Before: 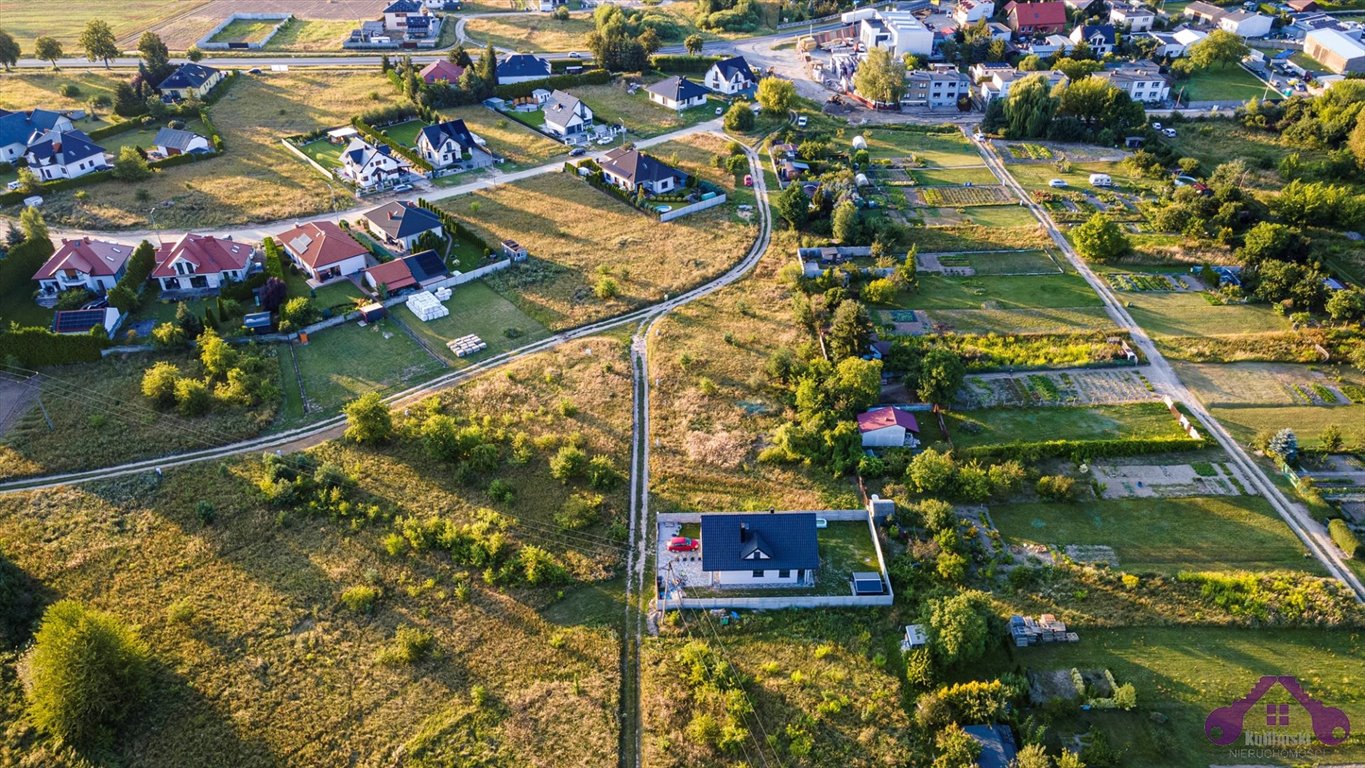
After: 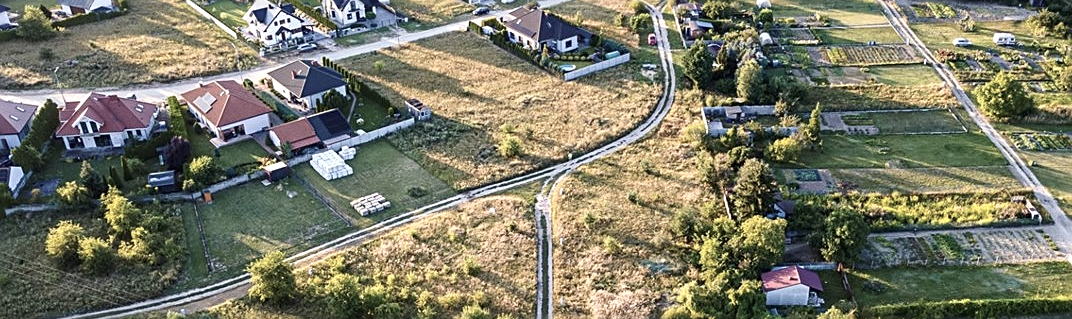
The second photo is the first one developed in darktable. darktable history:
contrast brightness saturation: contrast 0.1, saturation -0.36
crop: left 7.036%, top 18.398%, right 14.379%, bottom 40.043%
exposure: exposure 0.258 EV, compensate highlight preservation false
sharpen: on, module defaults
